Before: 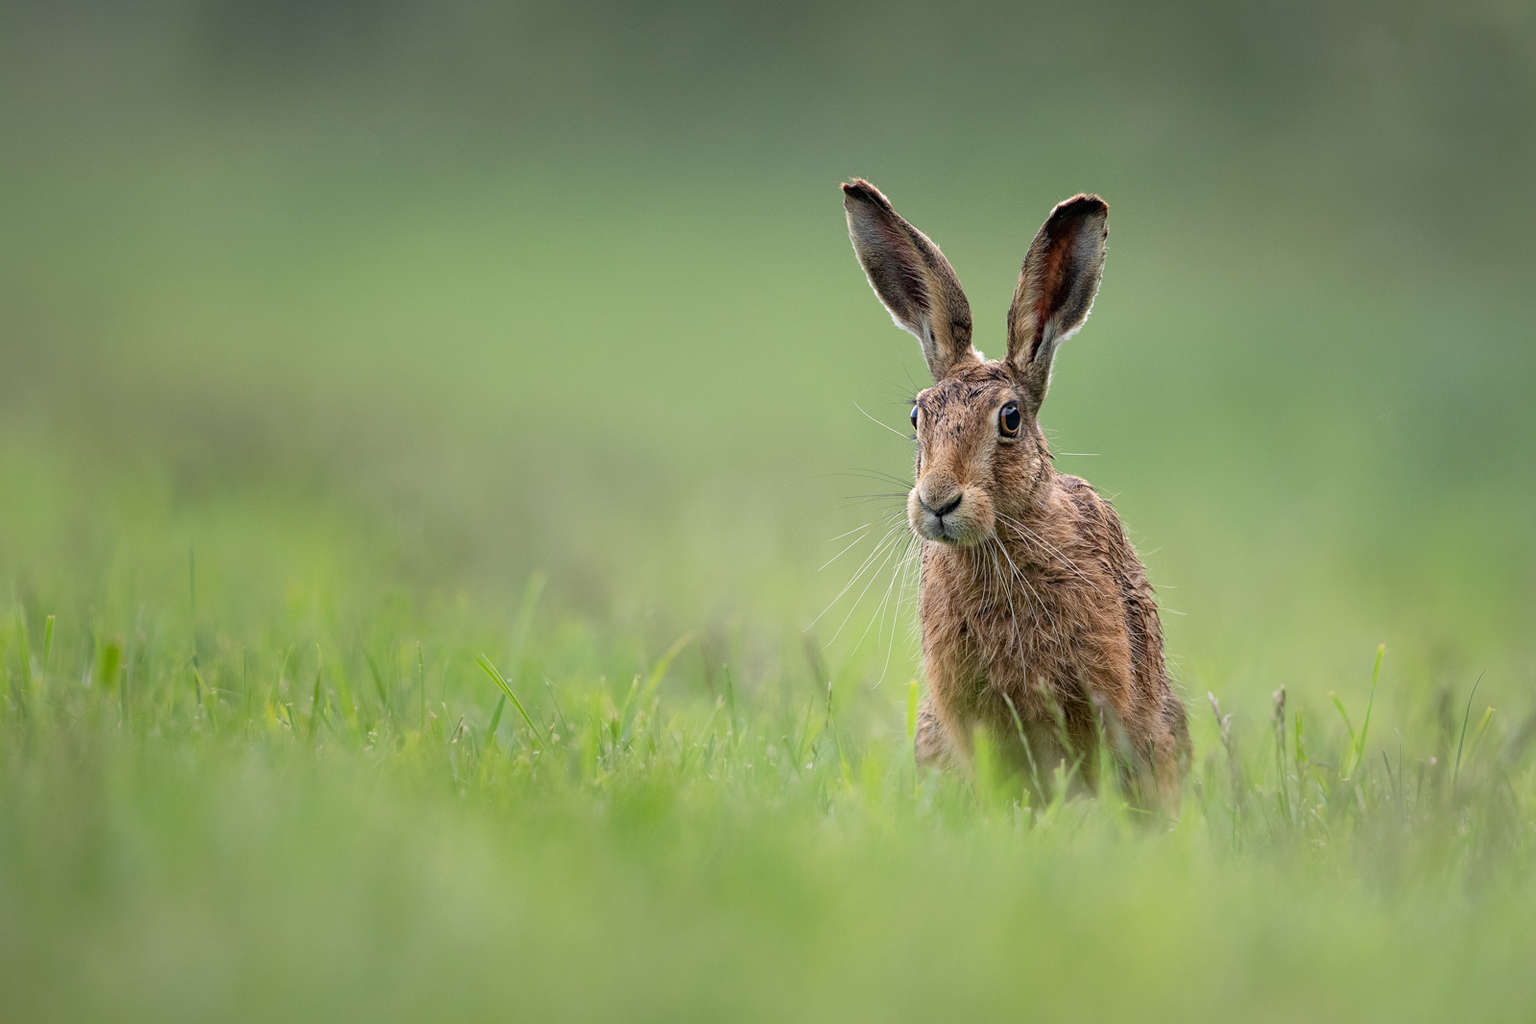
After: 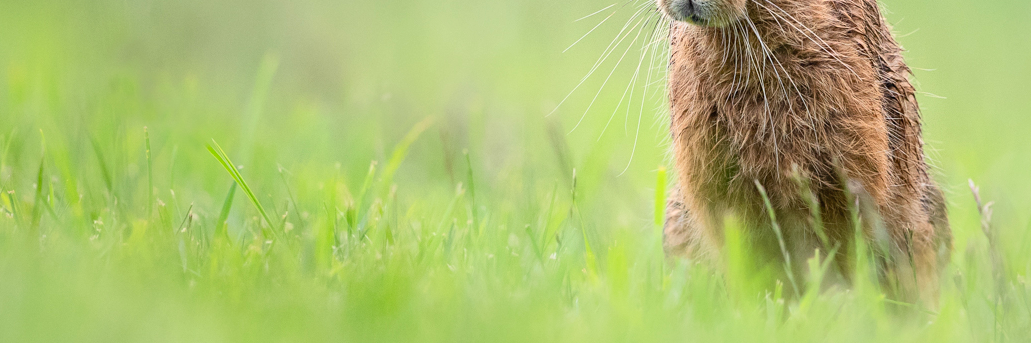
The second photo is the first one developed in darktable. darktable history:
crop: left 18.174%, top 50.825%, right 17.327%, bottom 16.938%
contrast brightness saturation: contrast 0.202, brightness 0.168, saturation 0.229
